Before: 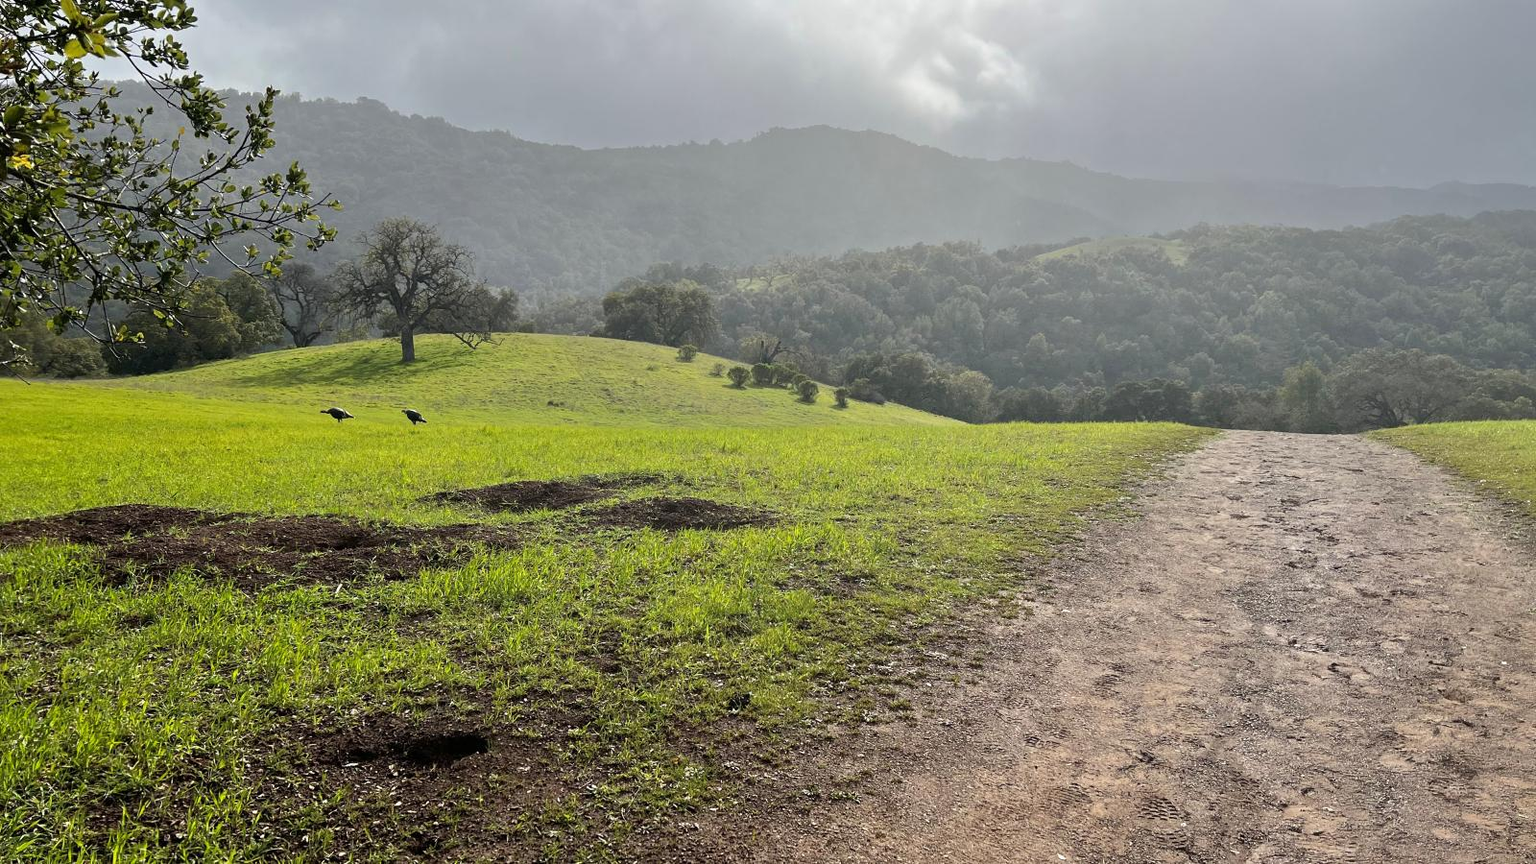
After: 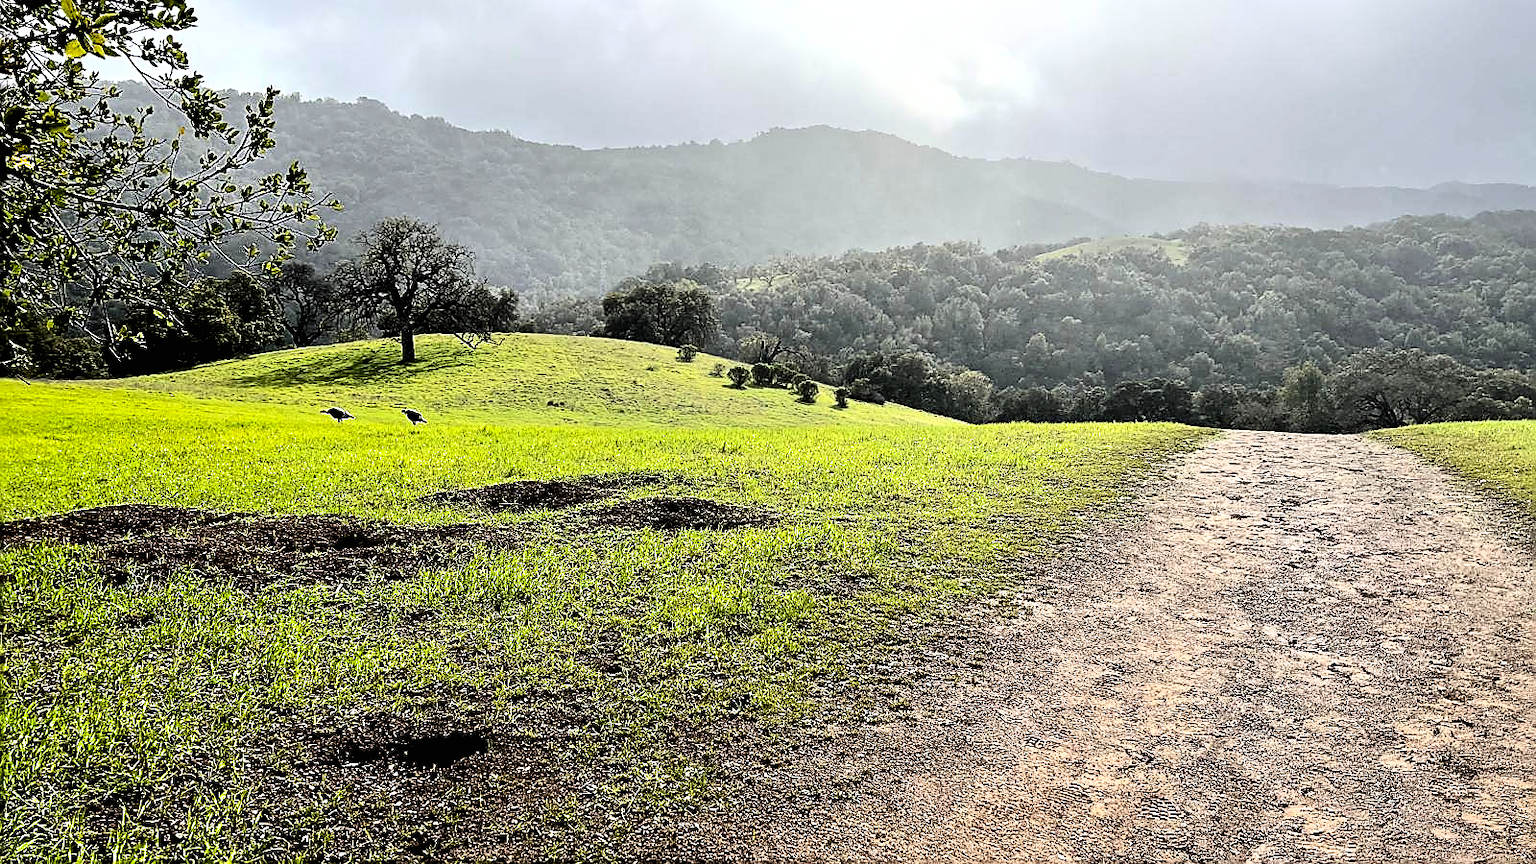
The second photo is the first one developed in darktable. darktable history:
filmic rgb: black relative exposure -8.2 EV, white relative exposure 2.2 EV, threshold 3 EV, hardness 7.11, latitude 85.74%, contrast 1.696, highlights saturation mix -4%, shadows ↔ highlights balance -2.69%, color science v5 (2021), contrast in shadows safe, contrast in highlights safe, enable highlight reconstruction true
contrast brightness saturation: contrast 0.2, brightness 0.16, saturation 0.22
sharpen: radius 1.4, amount 1.25, threshold 0.7
exposure: black level correction 0.029, exposure -0.073 EV, compensate highlight preservation false
